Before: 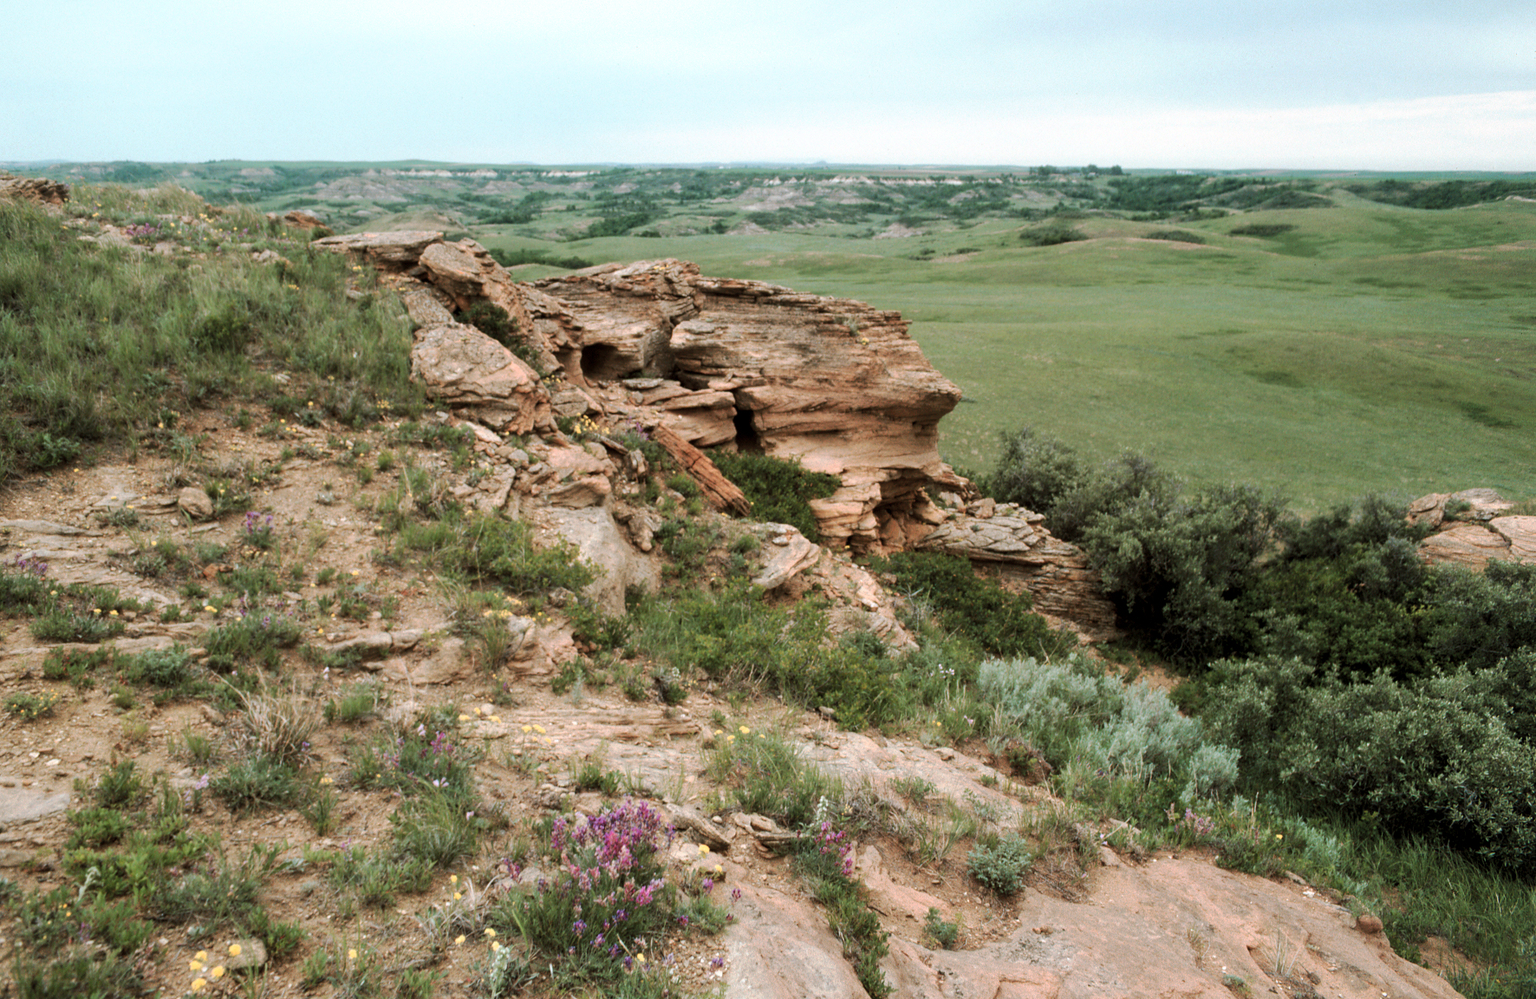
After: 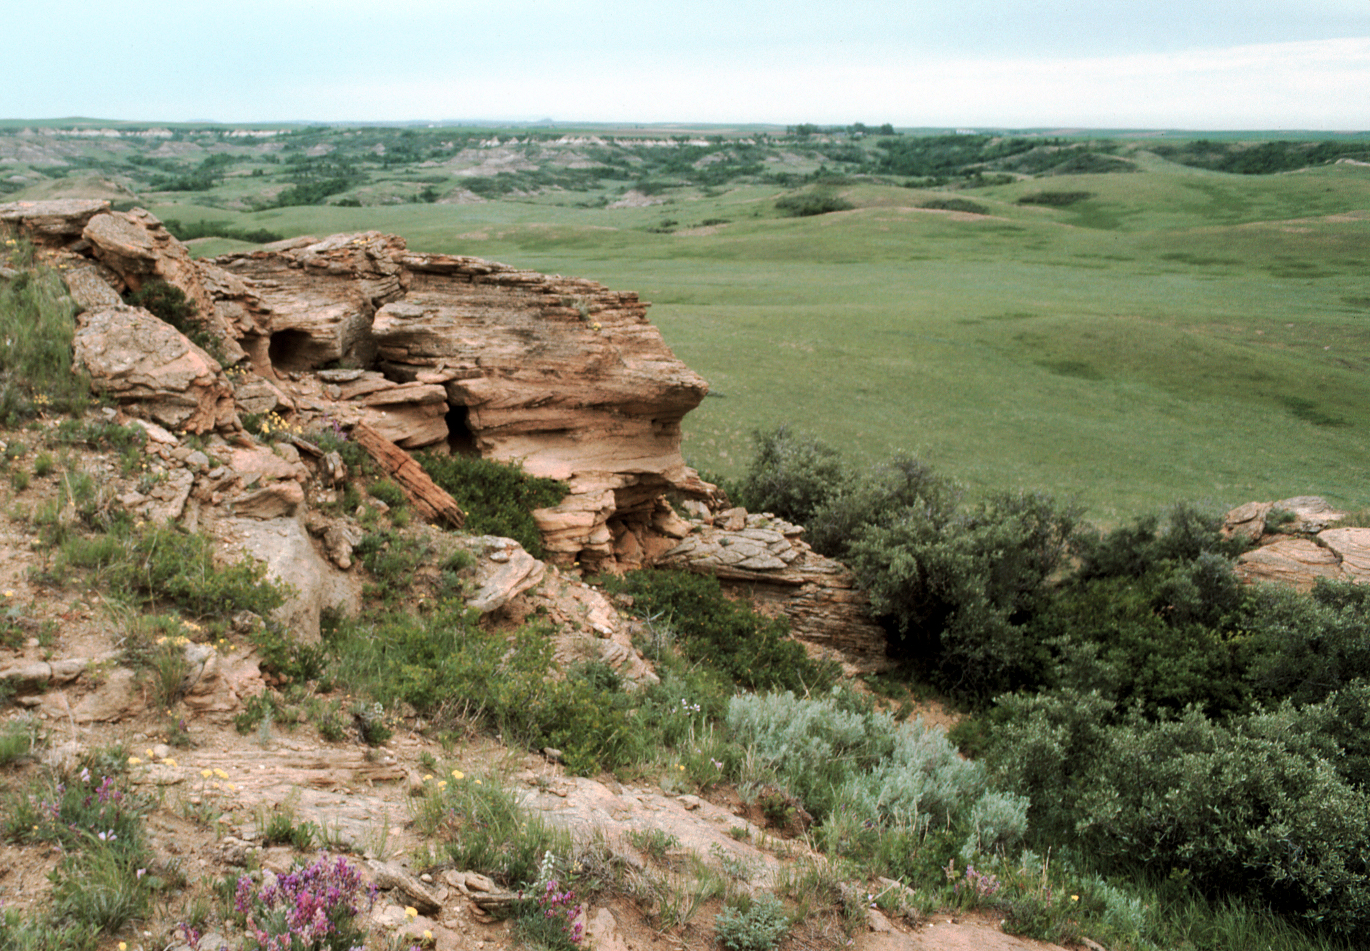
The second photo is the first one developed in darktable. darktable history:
crop: left 22.665%, top 5.845%, bottom 11.526%
